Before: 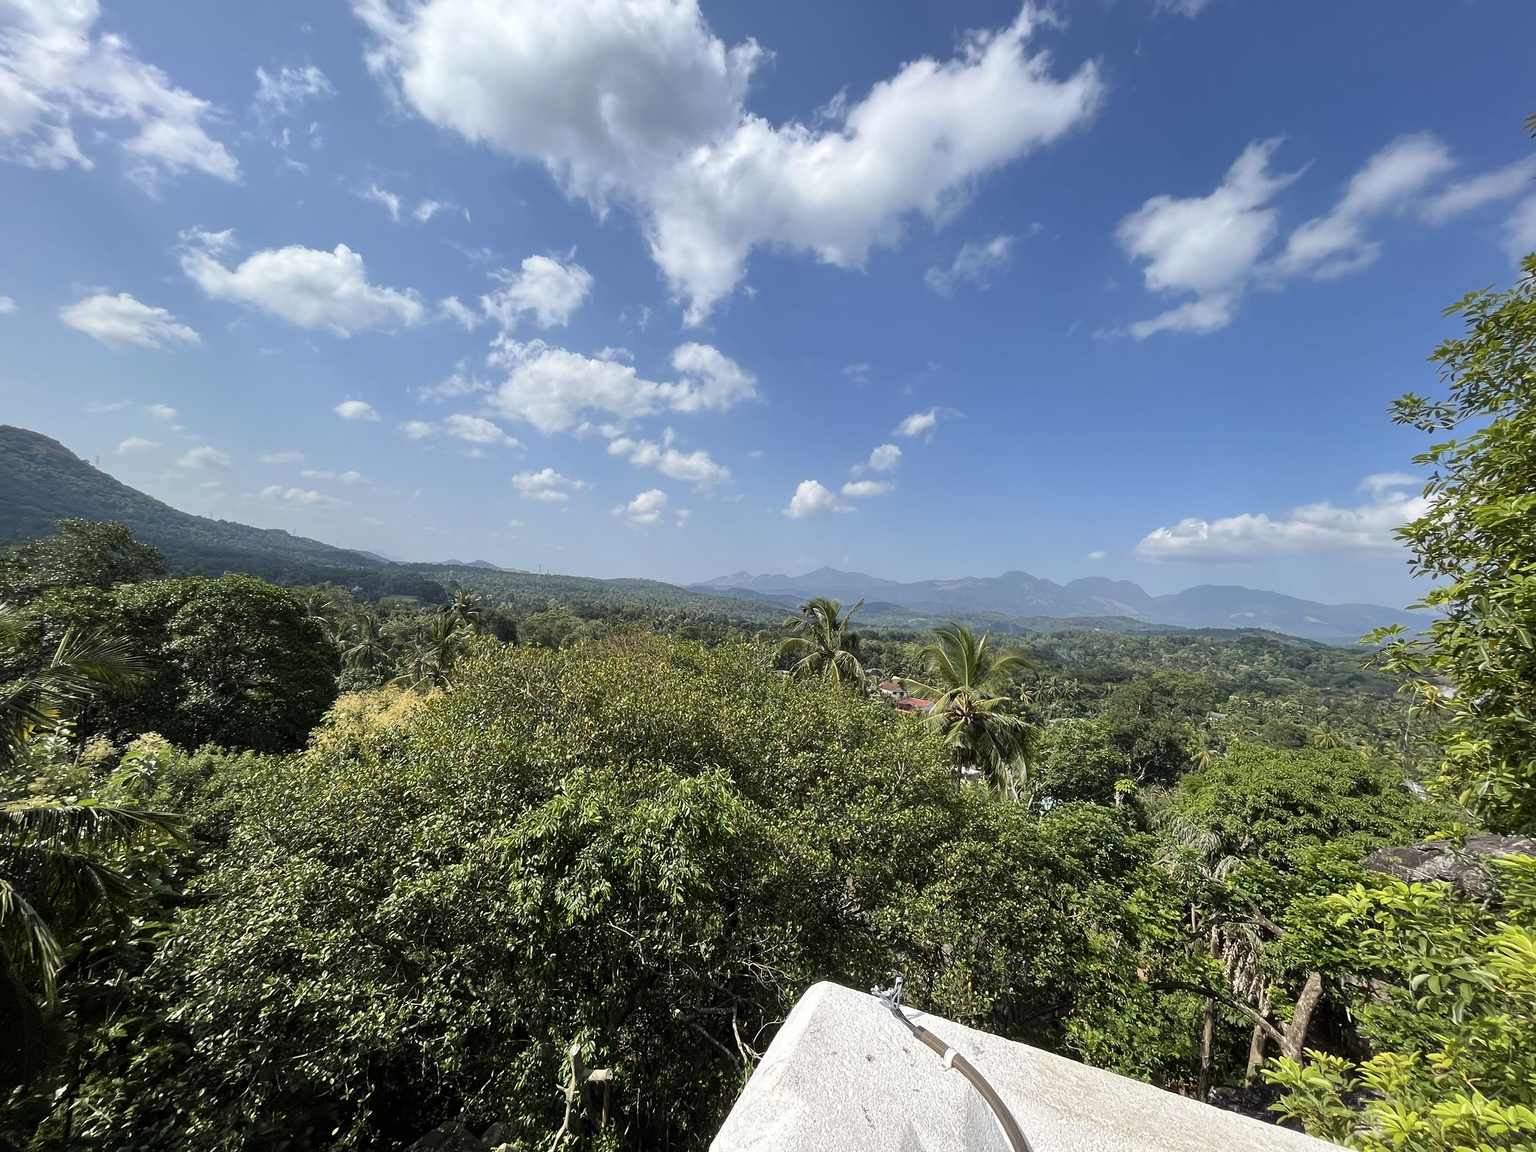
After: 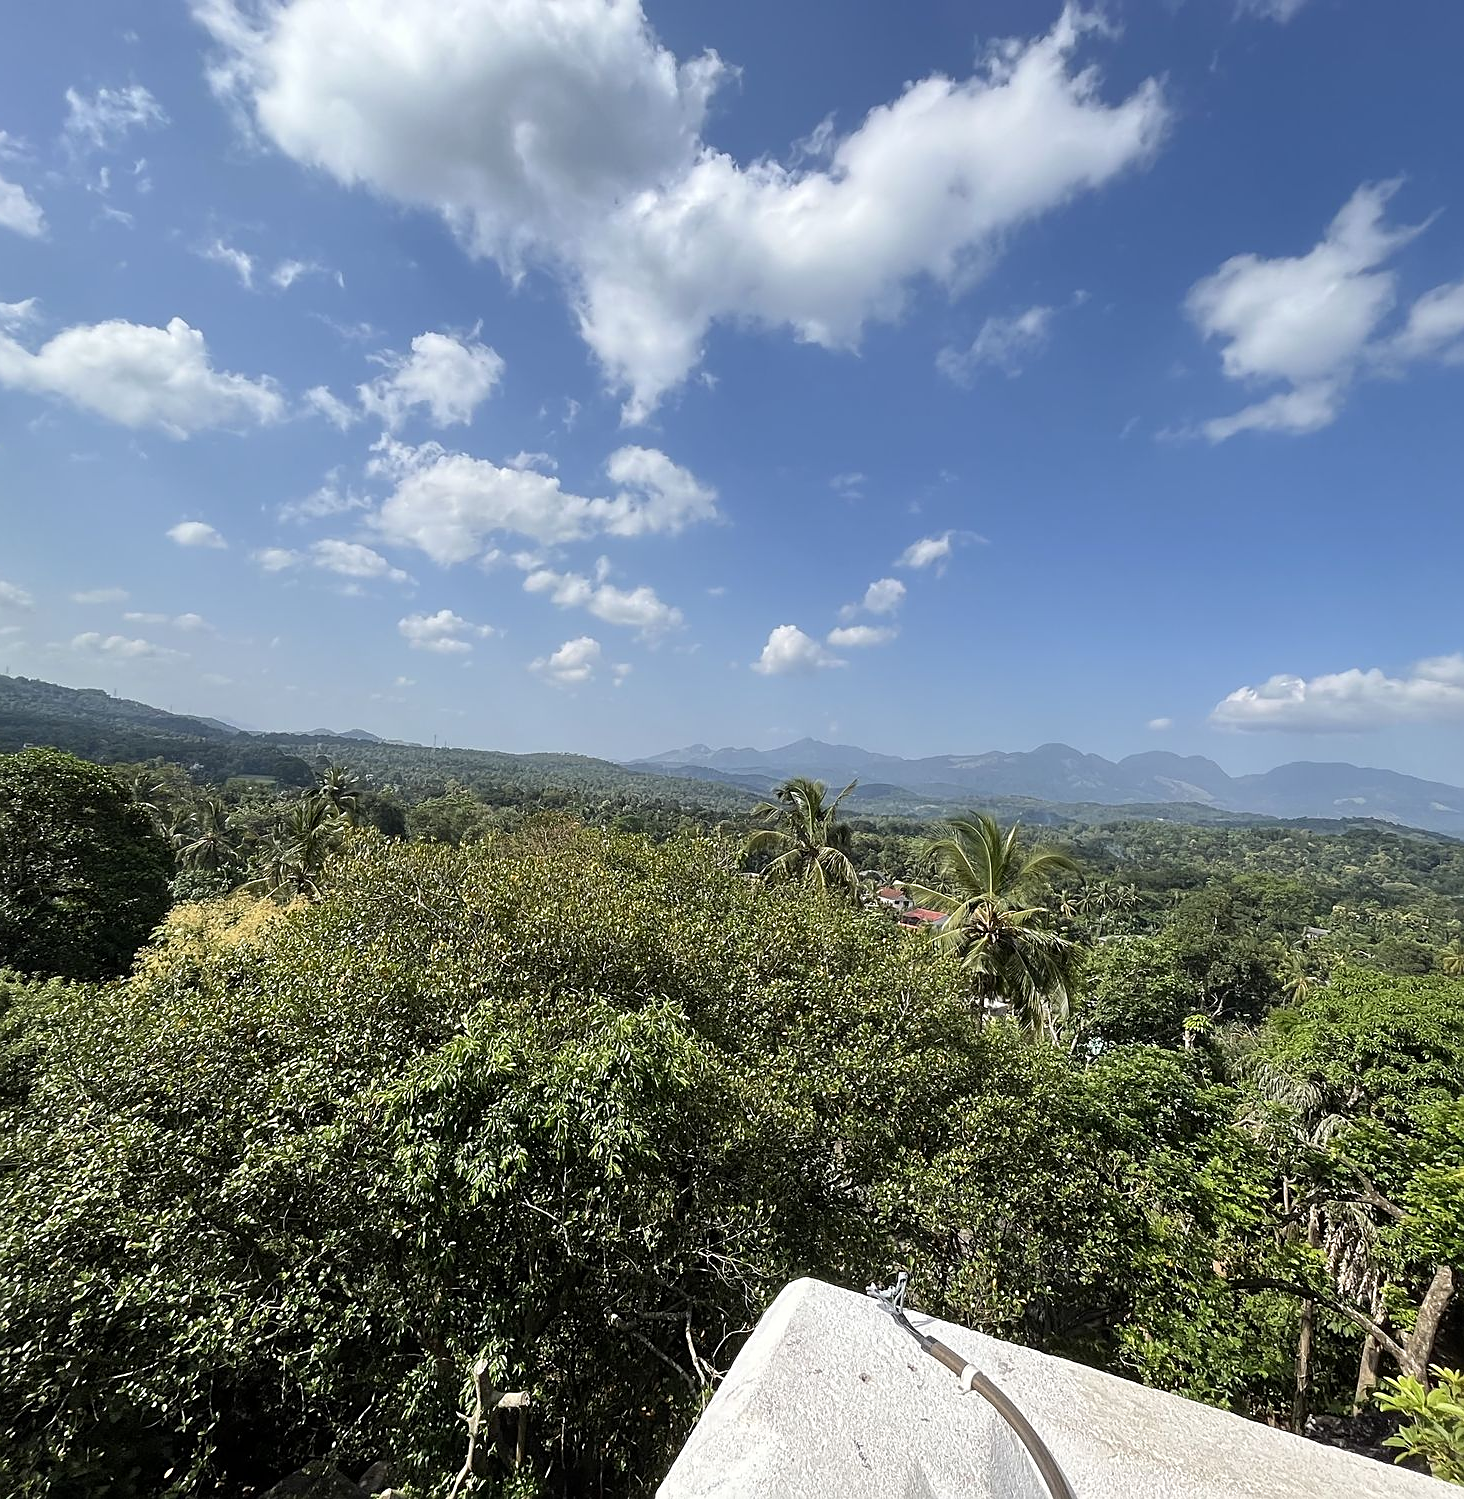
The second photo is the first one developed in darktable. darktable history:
crop: left 13.443%, right 13.31%
sharpen: on, module defaults
